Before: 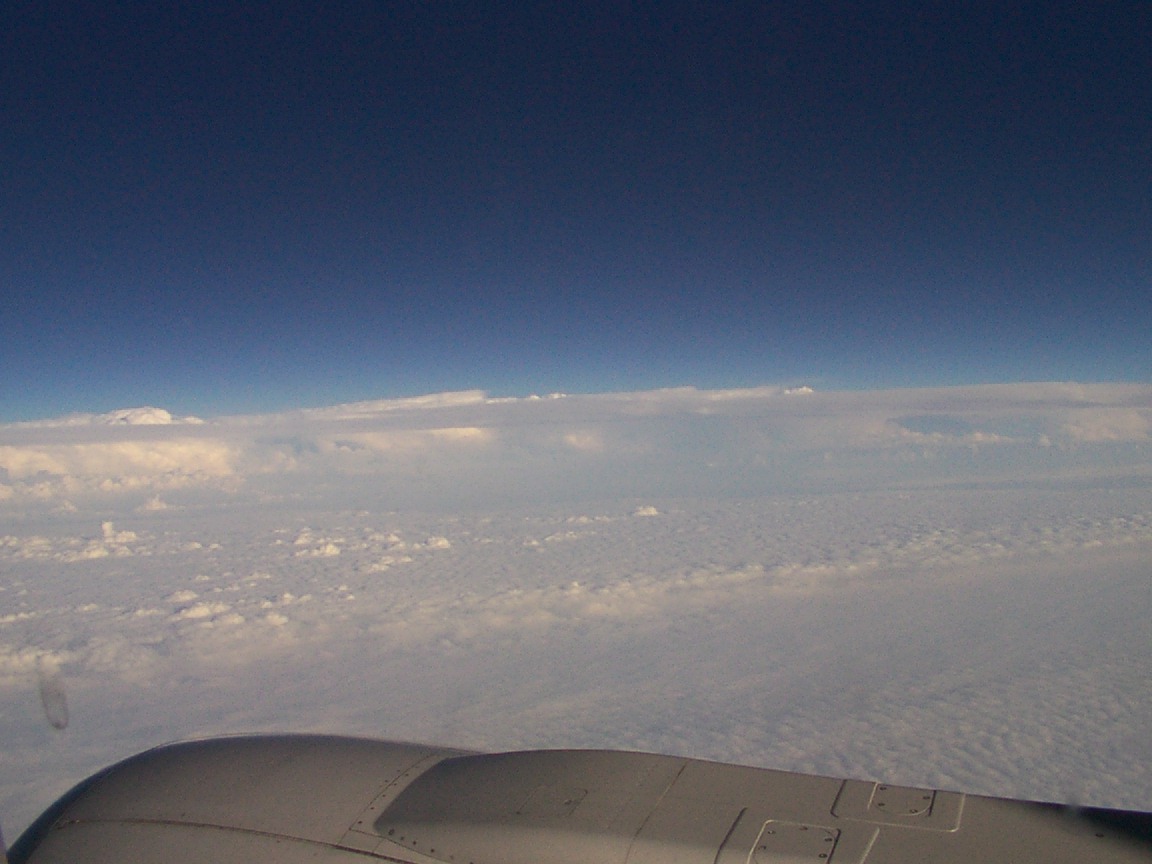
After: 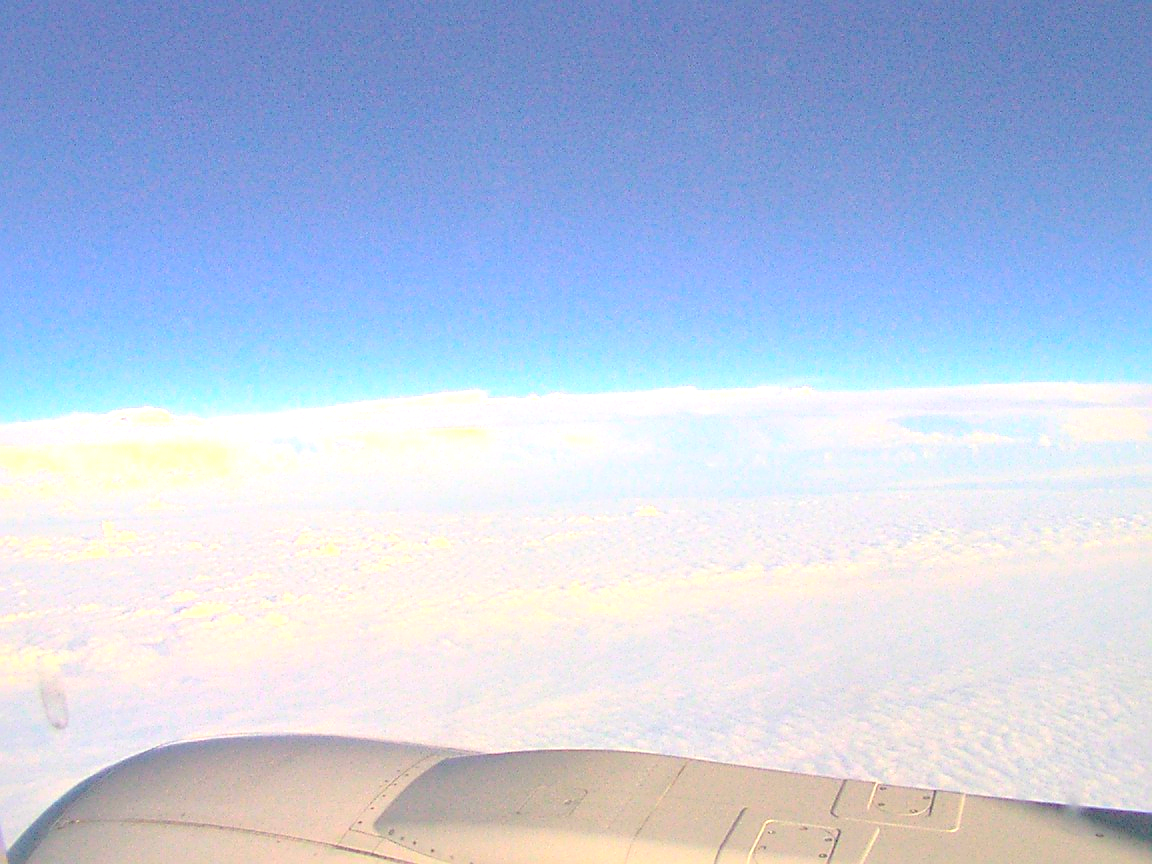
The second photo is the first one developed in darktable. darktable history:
color balance rgb: perceptual saturation grading › global saturation 10.233%, perceptual brilliance grading › global brilliance 30.467%, perceptual brilliance grading › highlights 12.09%, perceptual brilliance grading › mid-tones 23.461%, global vibrance 9.371%
sharpen: on, module defaults
color correction: highlights b* 0.038, saturation 1.34
contrast brightness saturation: brightness 0.998
local contrast: mode bilateral grid, contrast 24, coarseness 59, detail 151%, midtone range 0.2
